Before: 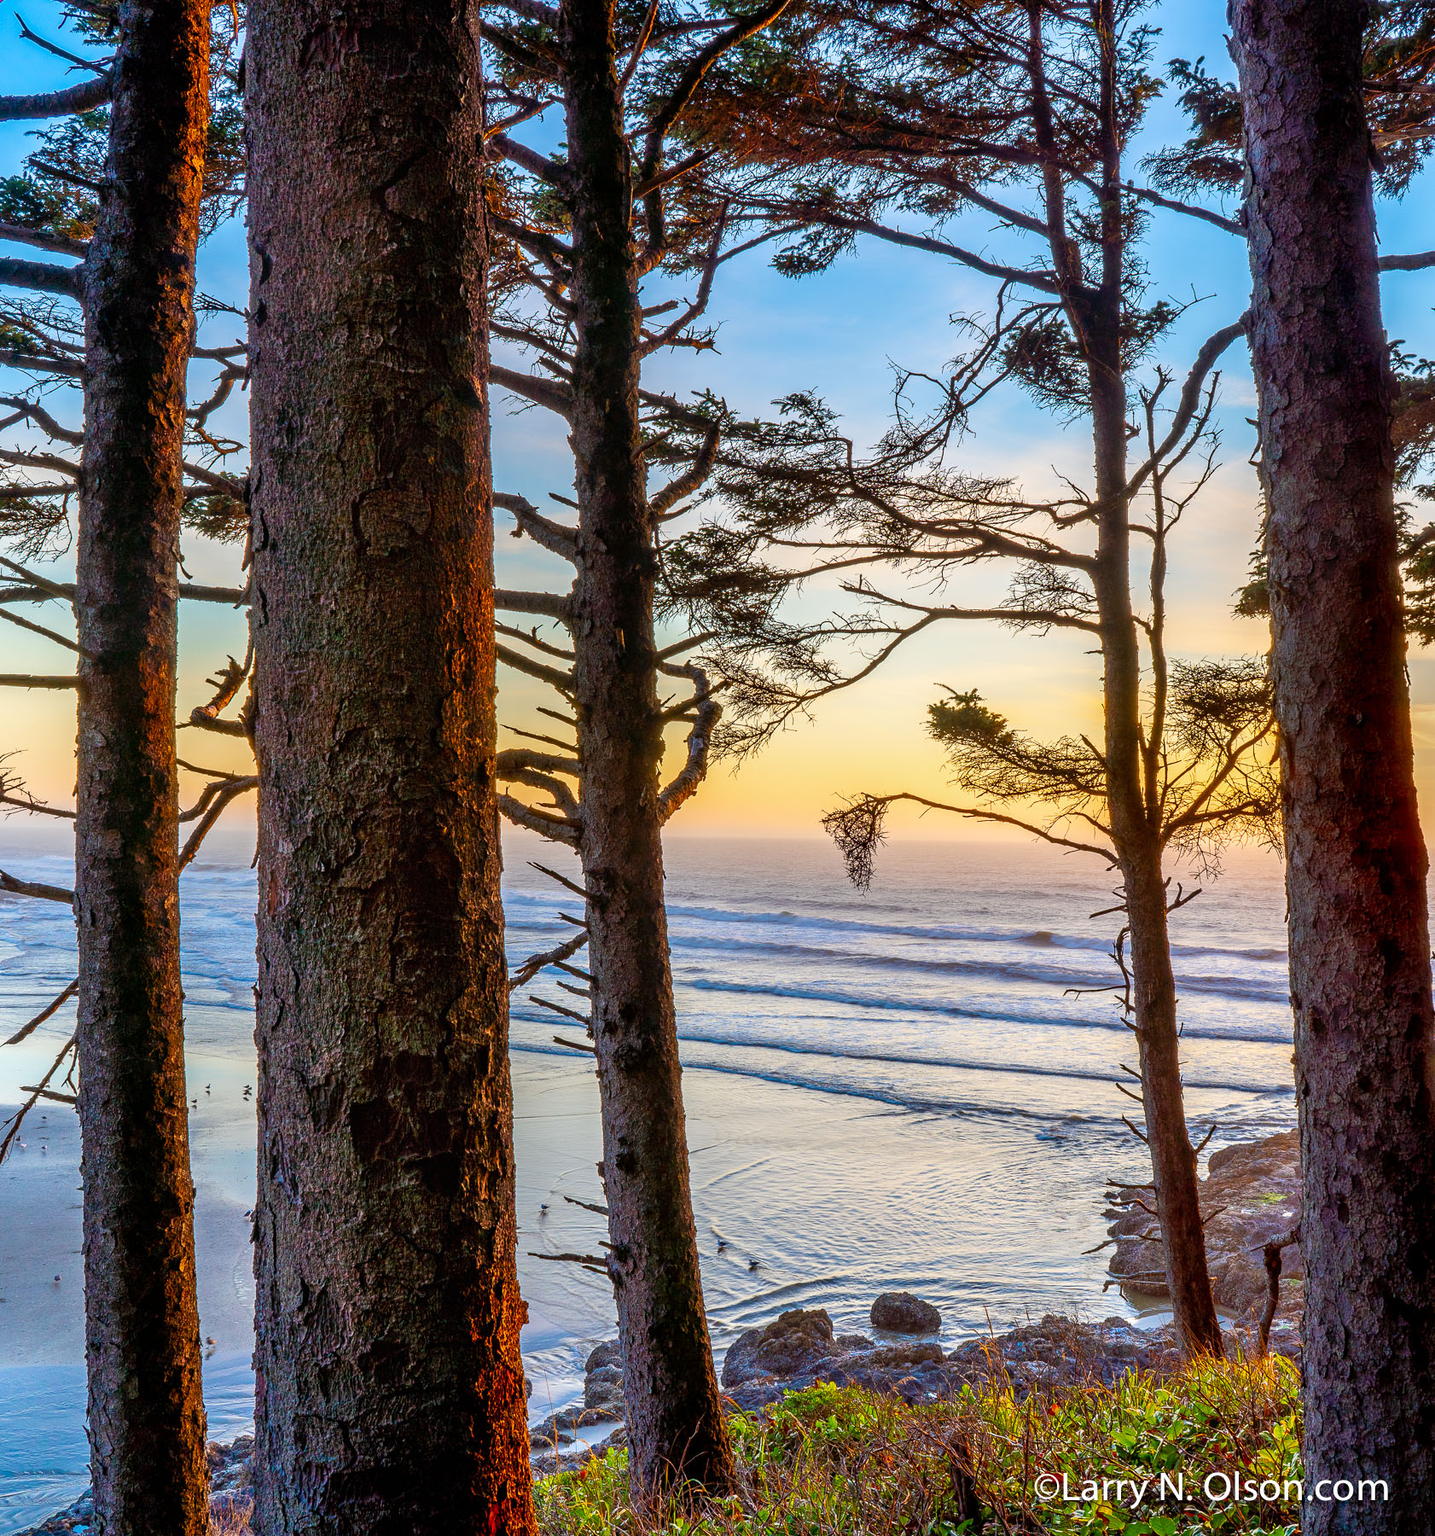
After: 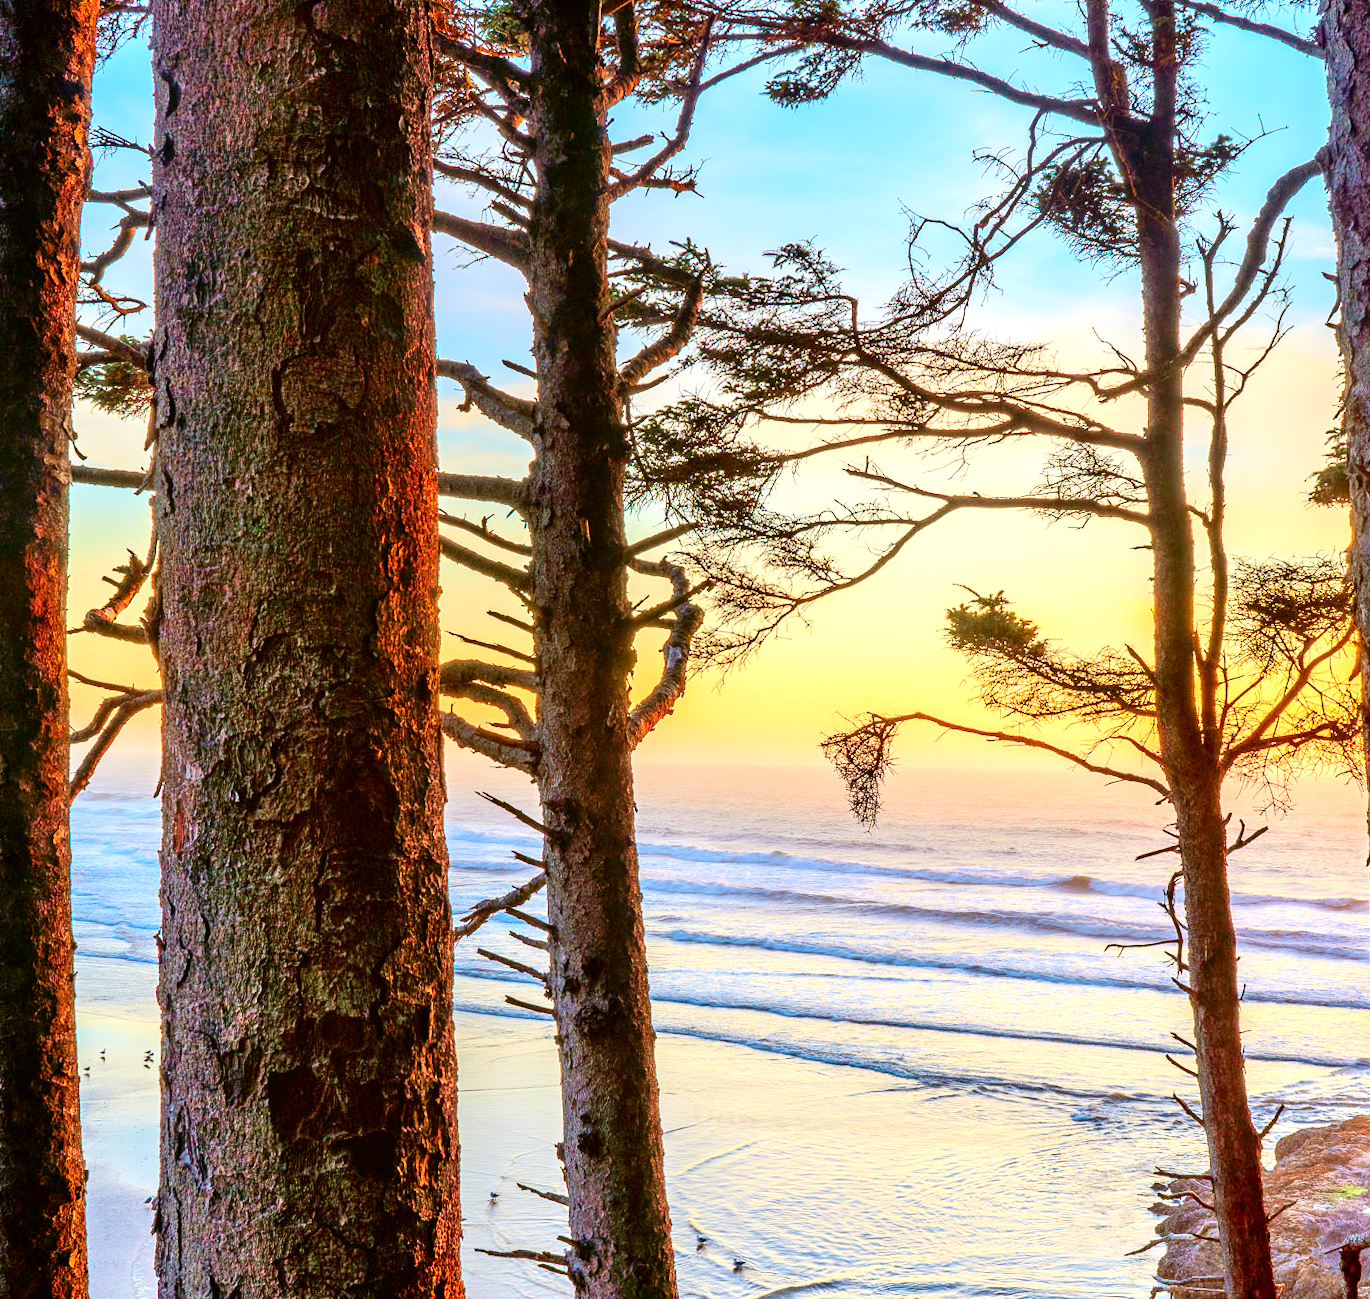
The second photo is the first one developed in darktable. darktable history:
exposure: black level correction 0, exposure 1 EV, compensate exposure bias true, compensate highlight preservation false
rotate and perspective: rotation 0.192°, lens shift (horizontal) -0.015, crop left 0.005, crop right 0.996, crop top 0.006, crop bottom 0.99
crop: left 7.856%, top 11.836%, right 10.12%, bottom 15.387%
tone curve: curves: ch0 [(0, 0) (0.091, 0.066) (0.184, 0.16) (0.491, 0.519) (0.748, 0.765) (1, 0.919)]; ch1 [(0, 0) (0.179, 0.173) (0.322, 0.32) (0.424, 0.424) (0.502, 0.504) (0.56, 0.575) (0.631, 0.675) (0.777, 0.806) (1, 1)]; ch2 [(0, 0) (0.434, 0.447) (0.485, 0.495) (0.524, 0.563) (0.676, 0.691) (1, 1)], color space Lab, independent channels, preserve colors none
